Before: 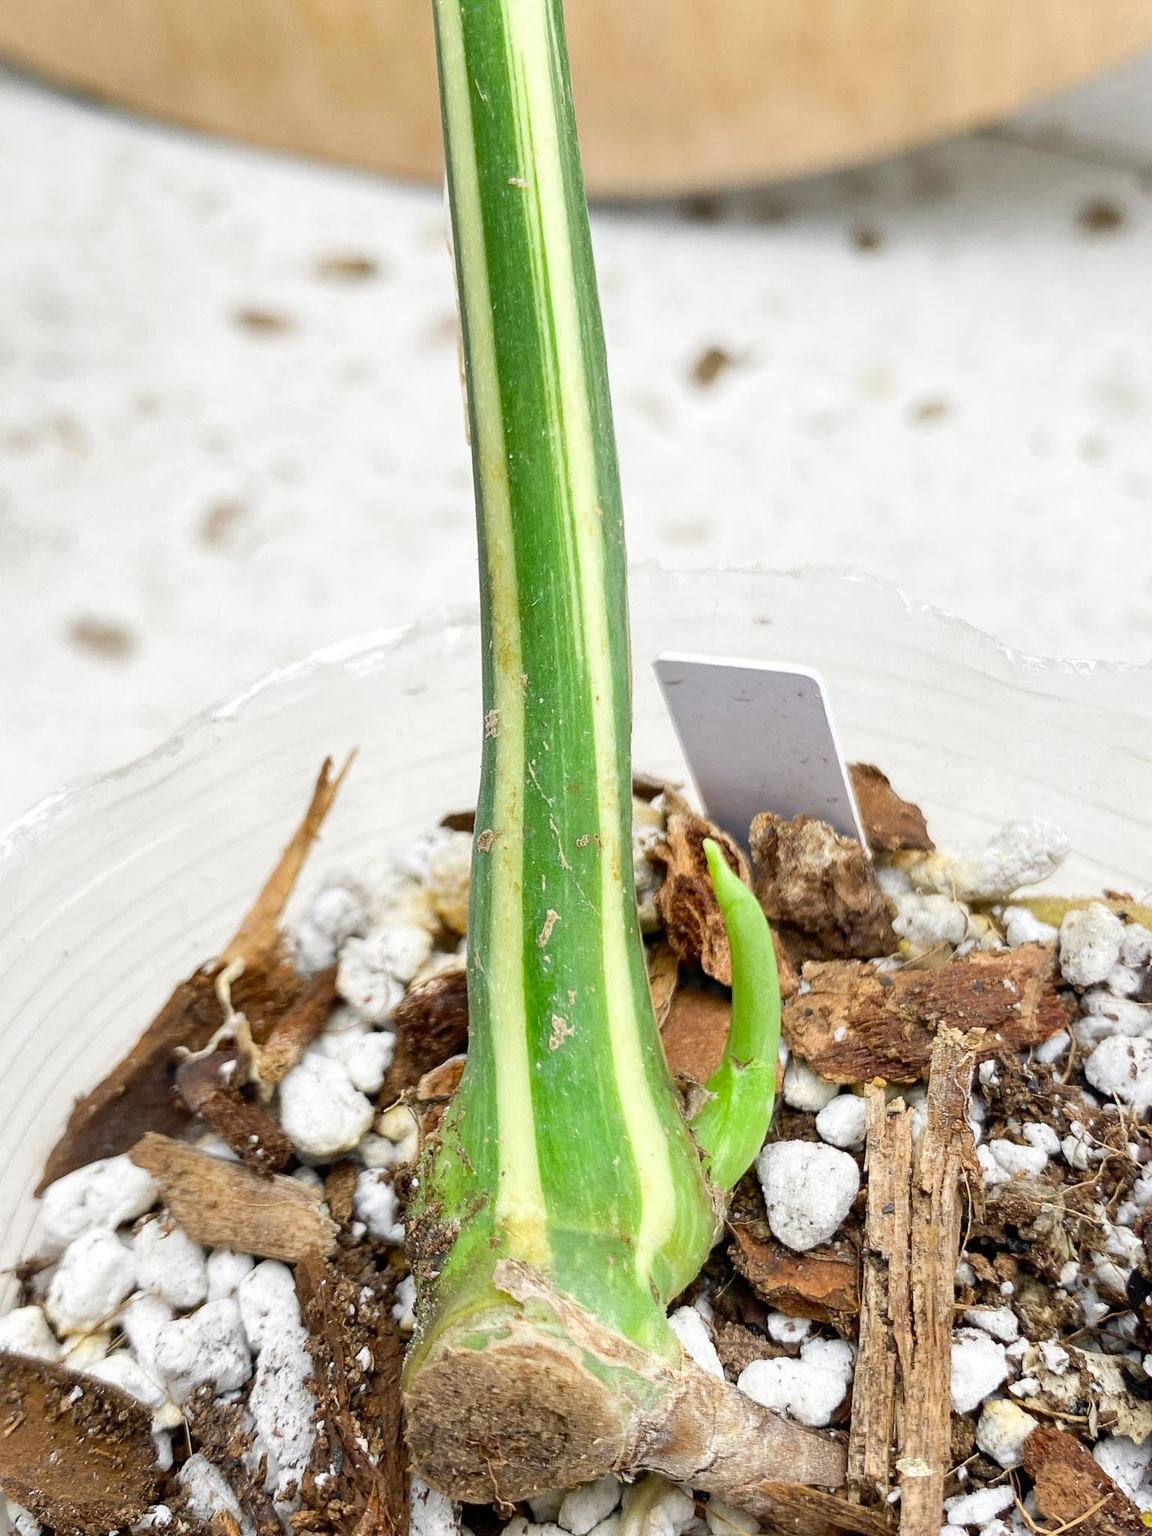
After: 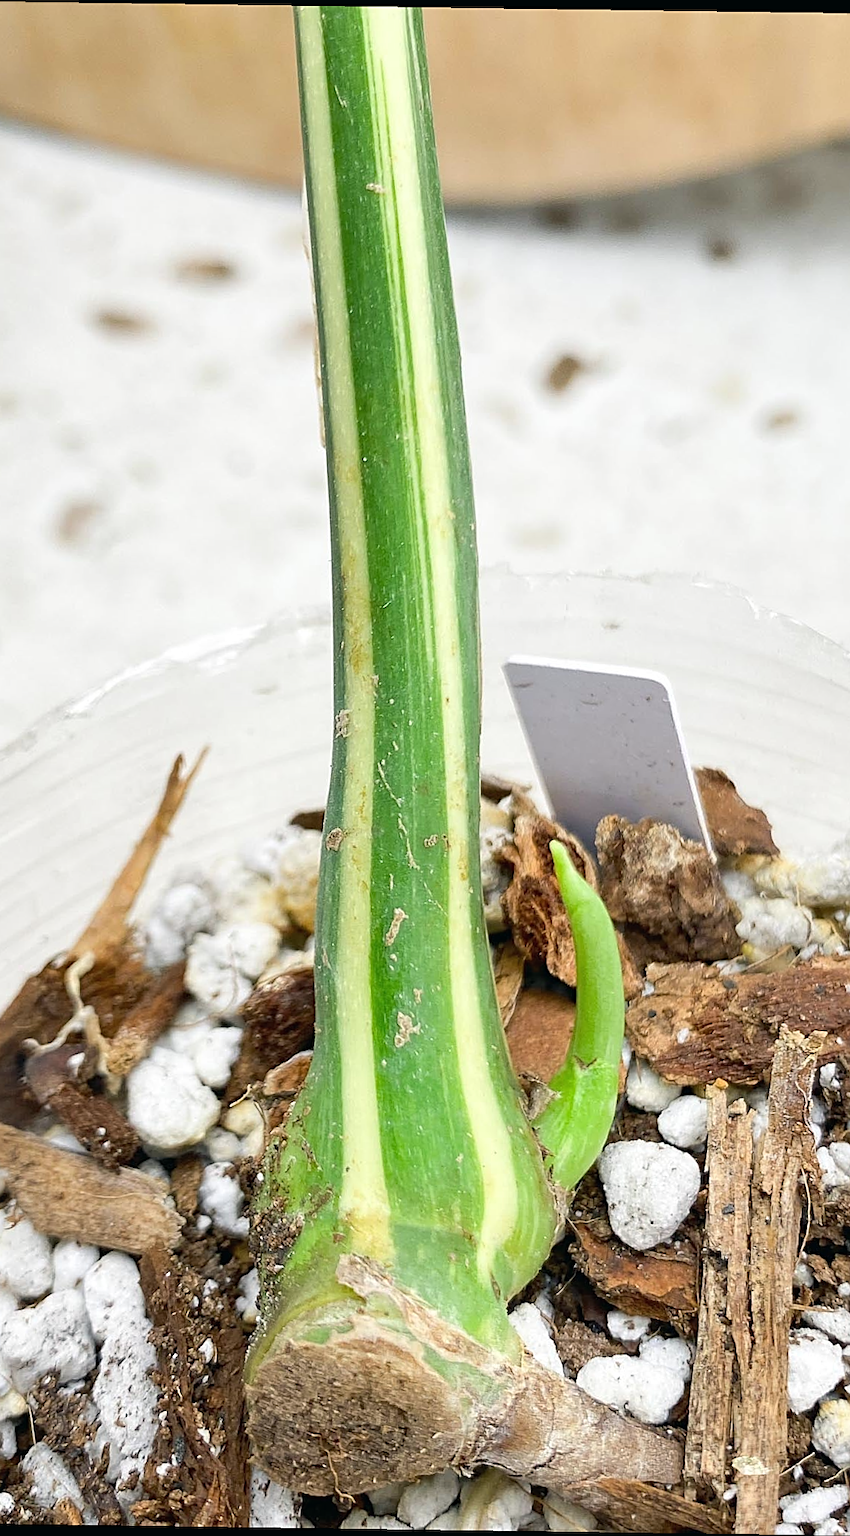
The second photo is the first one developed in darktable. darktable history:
crop: left 13.443%, right 13.31%
sharpen: on, module defaults
color balance: mode lift, gamma, gain (sRGB), lift [1, 1, 1.022, 1.026]
rotate and perspective: rotation 0.8°, automatic cropping off
